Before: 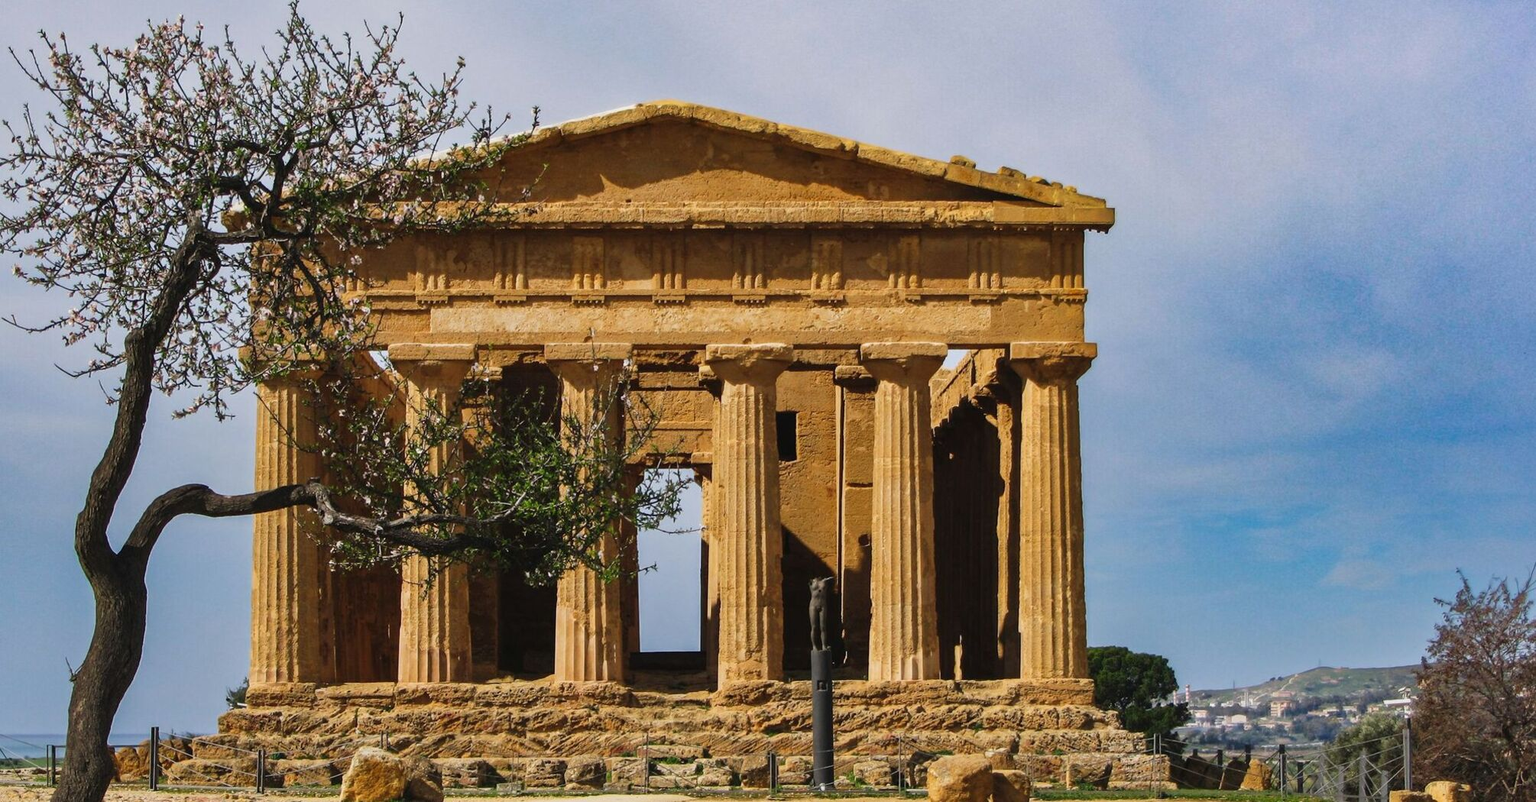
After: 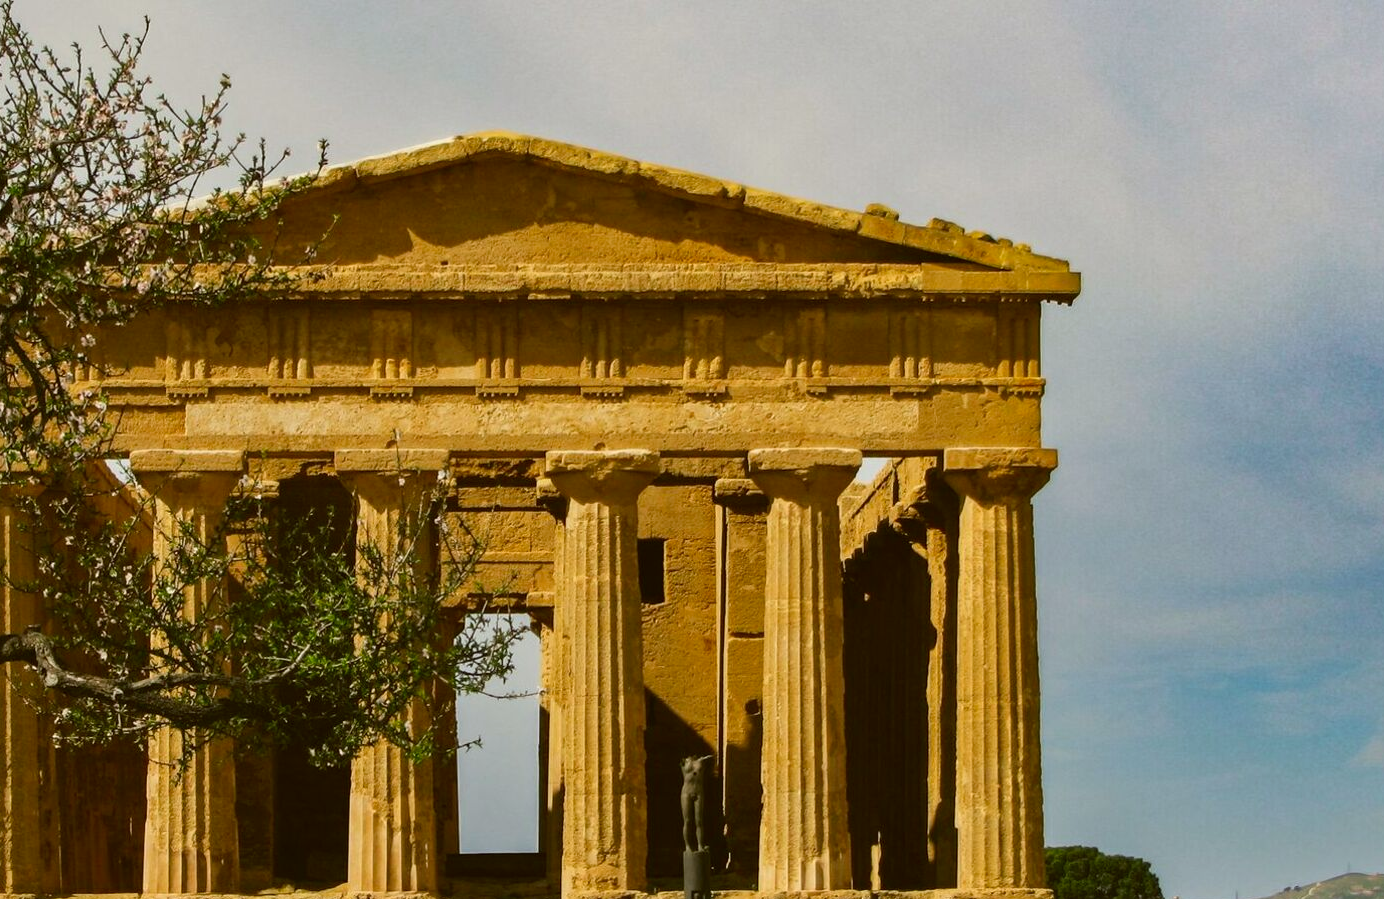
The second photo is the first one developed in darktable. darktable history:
color correction: highlights a* -1.53, highlights b* 10.48, shadows a* 0.314, shadows b* 19.08
crop: left 18.819%, right 12.278%, bottom 14.371%
